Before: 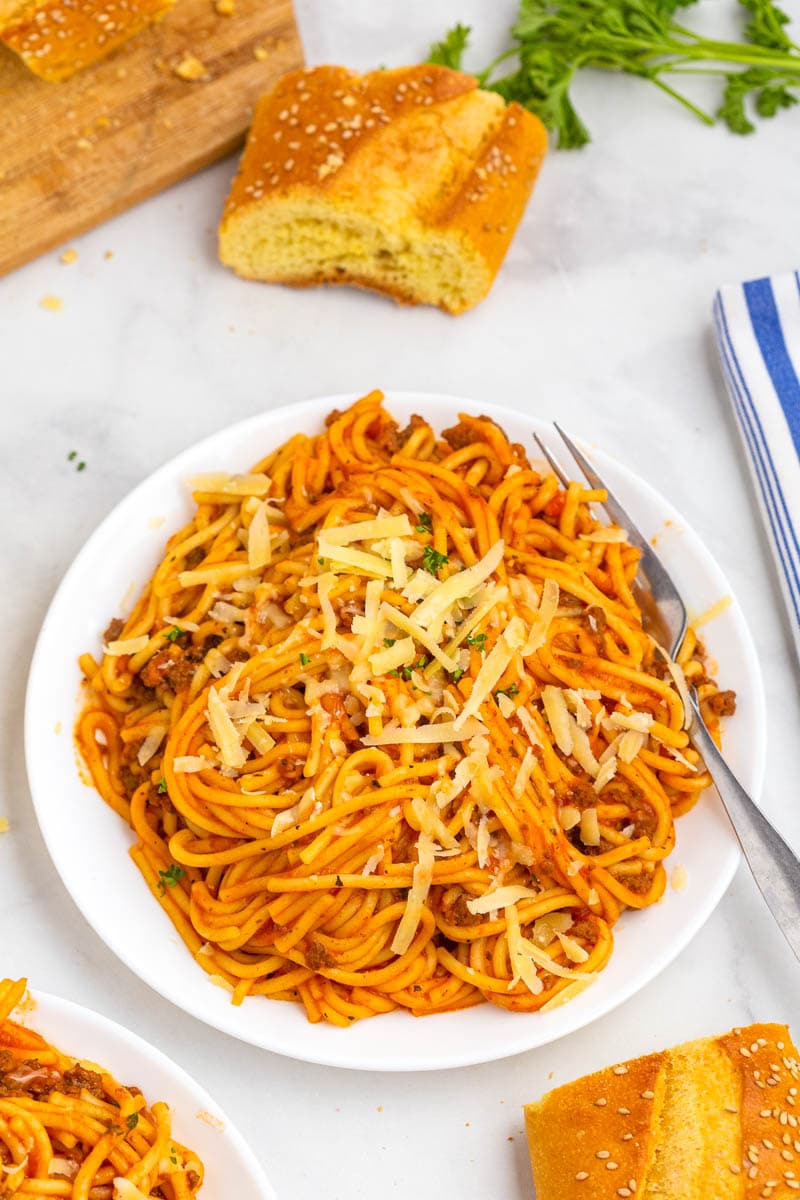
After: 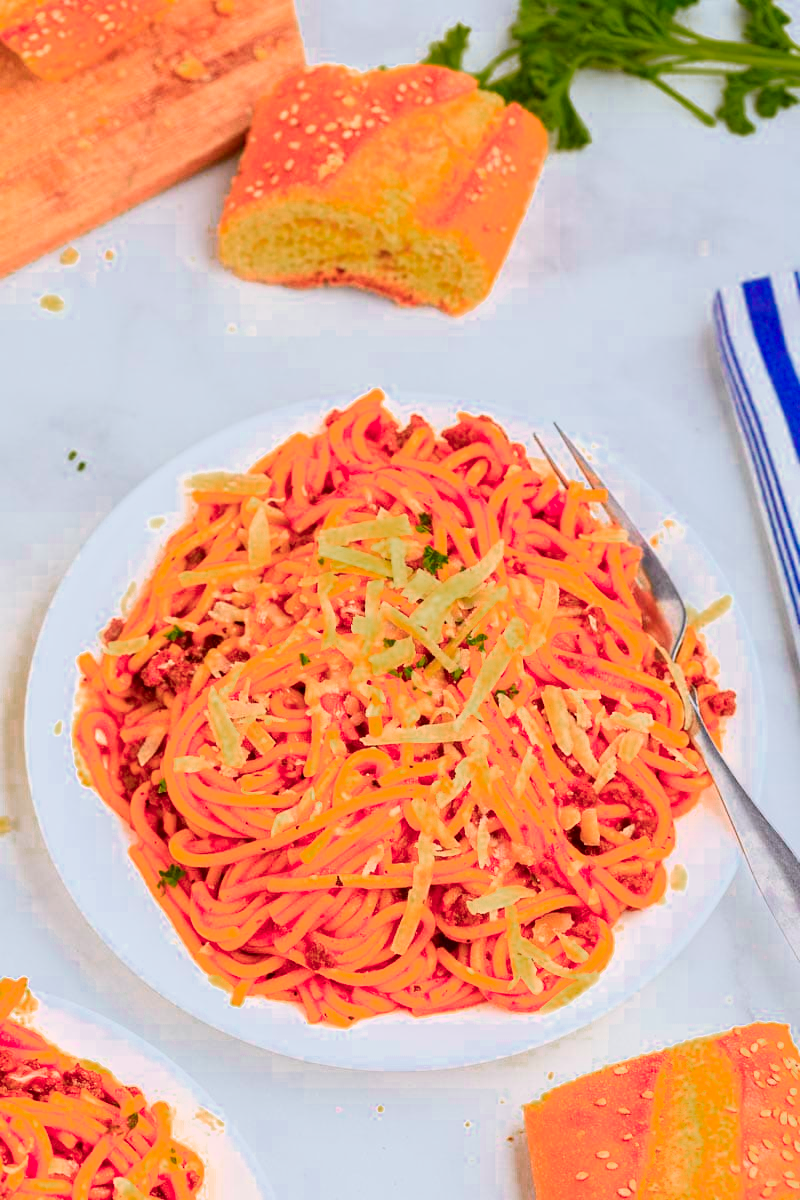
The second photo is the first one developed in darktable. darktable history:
color zones: curves: ch0 [(0, 0.553) (0.123, 0.58) (0.23, 0.419) (0.468, 0.155) (0.605, 0.132) (0.723, 0.063) (0.833, 0.172) (0.921, 0.468)]; ch1 [(0.025, 0.645) (0.229, 0.584) (0.326, 0.551) (0.537, 0.446) (0.599, 0.911) (0.708, 1) (0.805, 0.944)]; ch2 [(0.086, 0.468) (0.254, 0.464) (0.638, 0.564) (0.702, 0.592) (0.768, 0.564)]
tone curve: curves: ch0 [(0, 0) (0.058, 0.027) (0.214, 0.183) (0.304, 0.288) (0.522, 0.549) (0.658, 0.7) (0.741, 0.775) (0.844, 0.866) (0.986, 0.957)]; ch1 [(0, 0) (0.172, 0.123) (0.312, 0.296) (0.437, 0.429) (0.471, 0.469) (0.502, 0.5) (0.513, 0.515) (0.572, 0.603) (0.617, 0.653) (0.68, 0.724) (0.889, 0.924) (1, 1)]; ch2 [(0, 0) (0.411, 0.424) (0.489, 0.49) (0.502, 0.5) (0.517, 0.519) (0.549, 0.578) (0.604, 0.628) (0.693, 0.686) (1, 1)], color space Lab, independent channels, preserve colors none
white balance: red 0.983, blue 1.036
